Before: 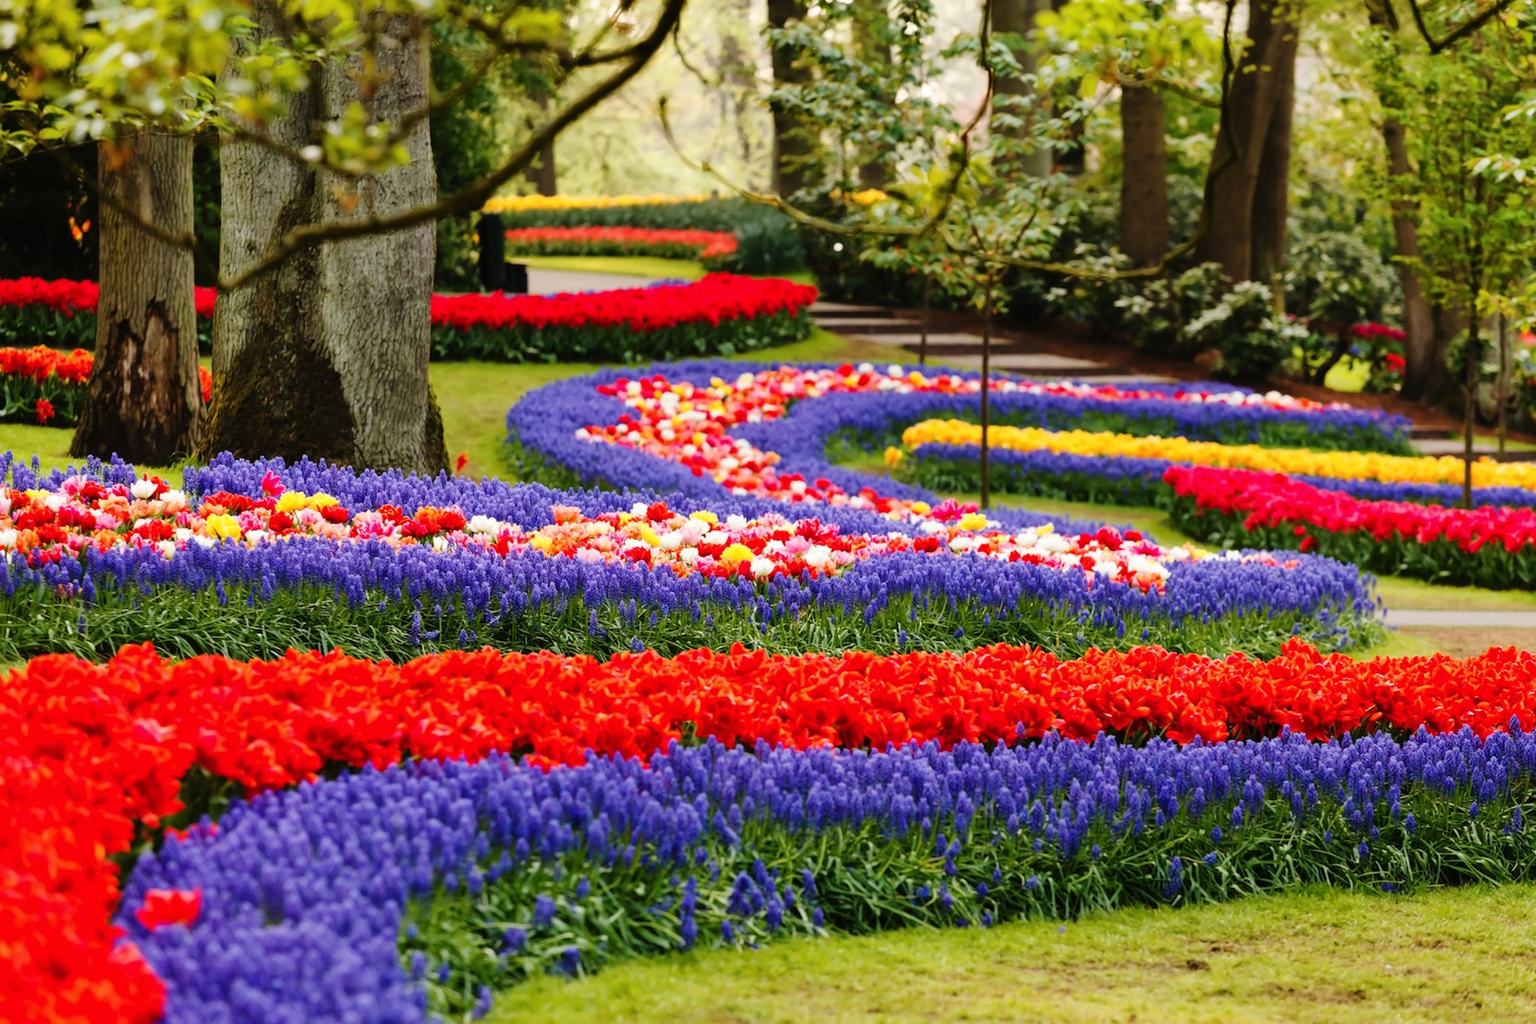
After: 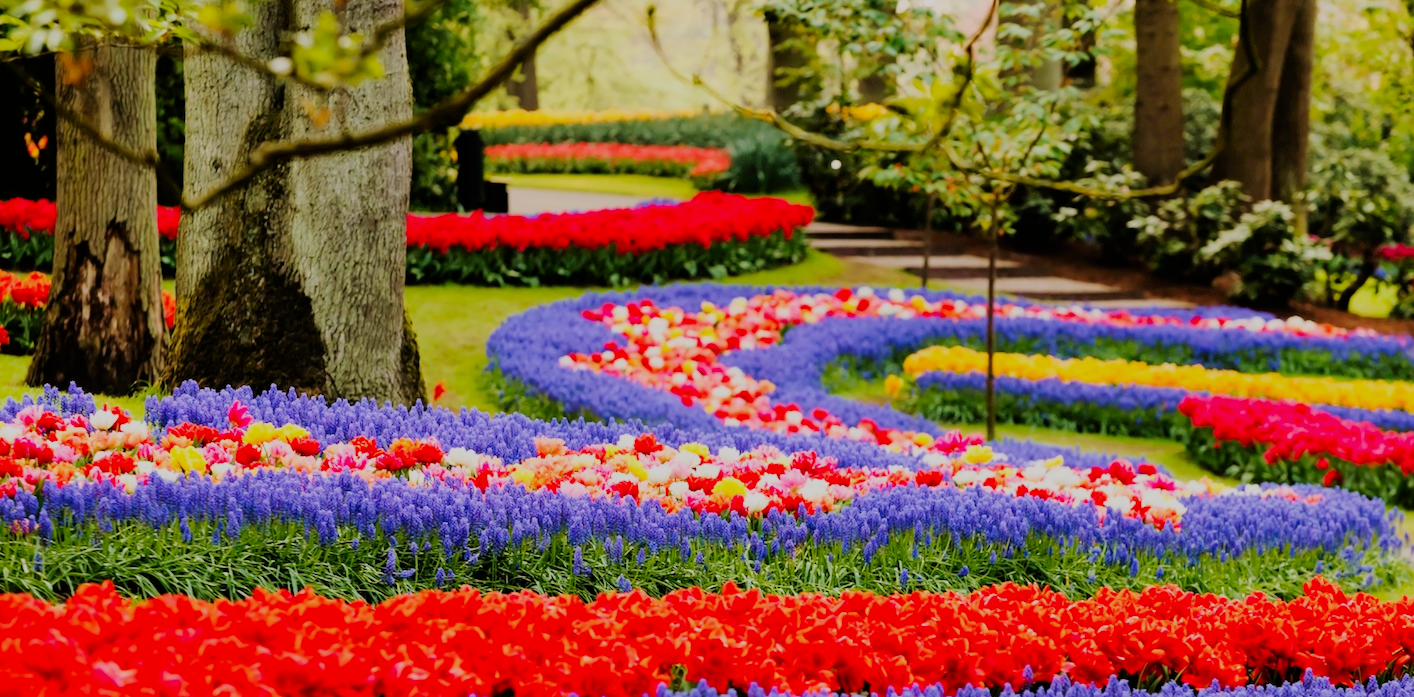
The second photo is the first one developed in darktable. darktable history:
crop: left 3.015%, top 8.969%, right 9.647%, bottom 26.457%
filmic rgb: black relative exposure -7.15 EV, white relative exposure 5.36 EV, hardness 3.02
velvia: on, module defaults
contrast brightness saturation: saturation 0.18
